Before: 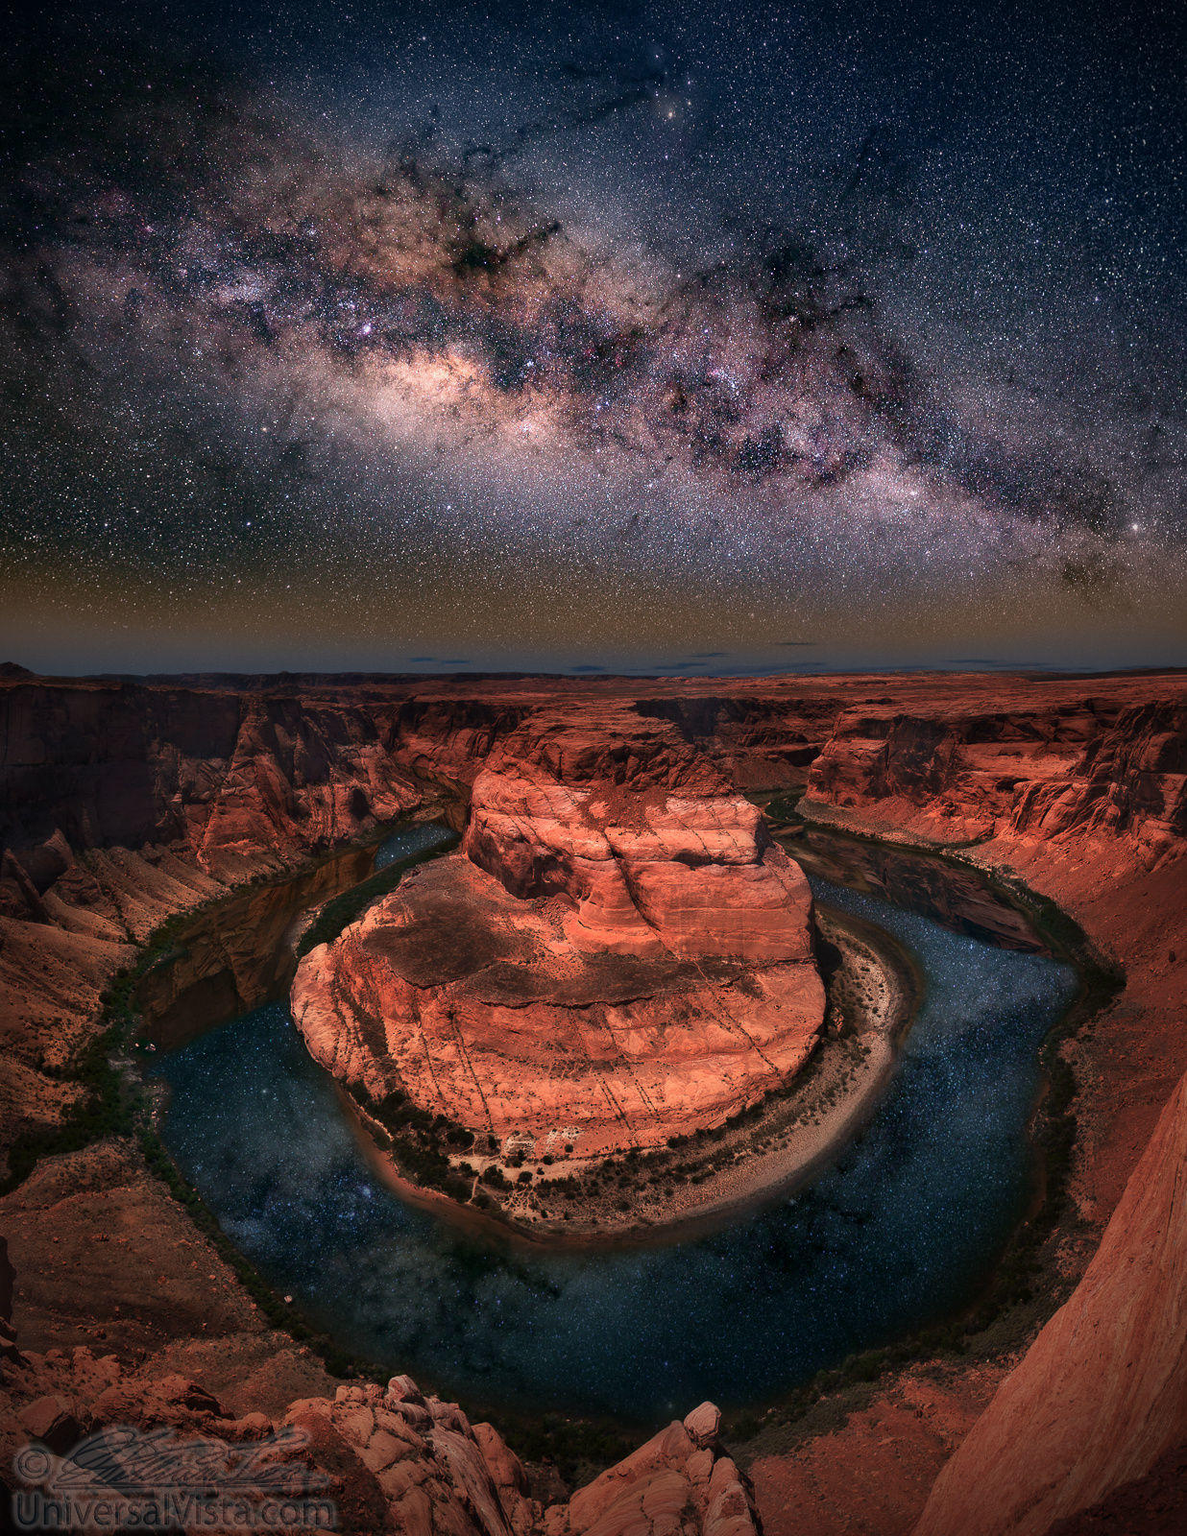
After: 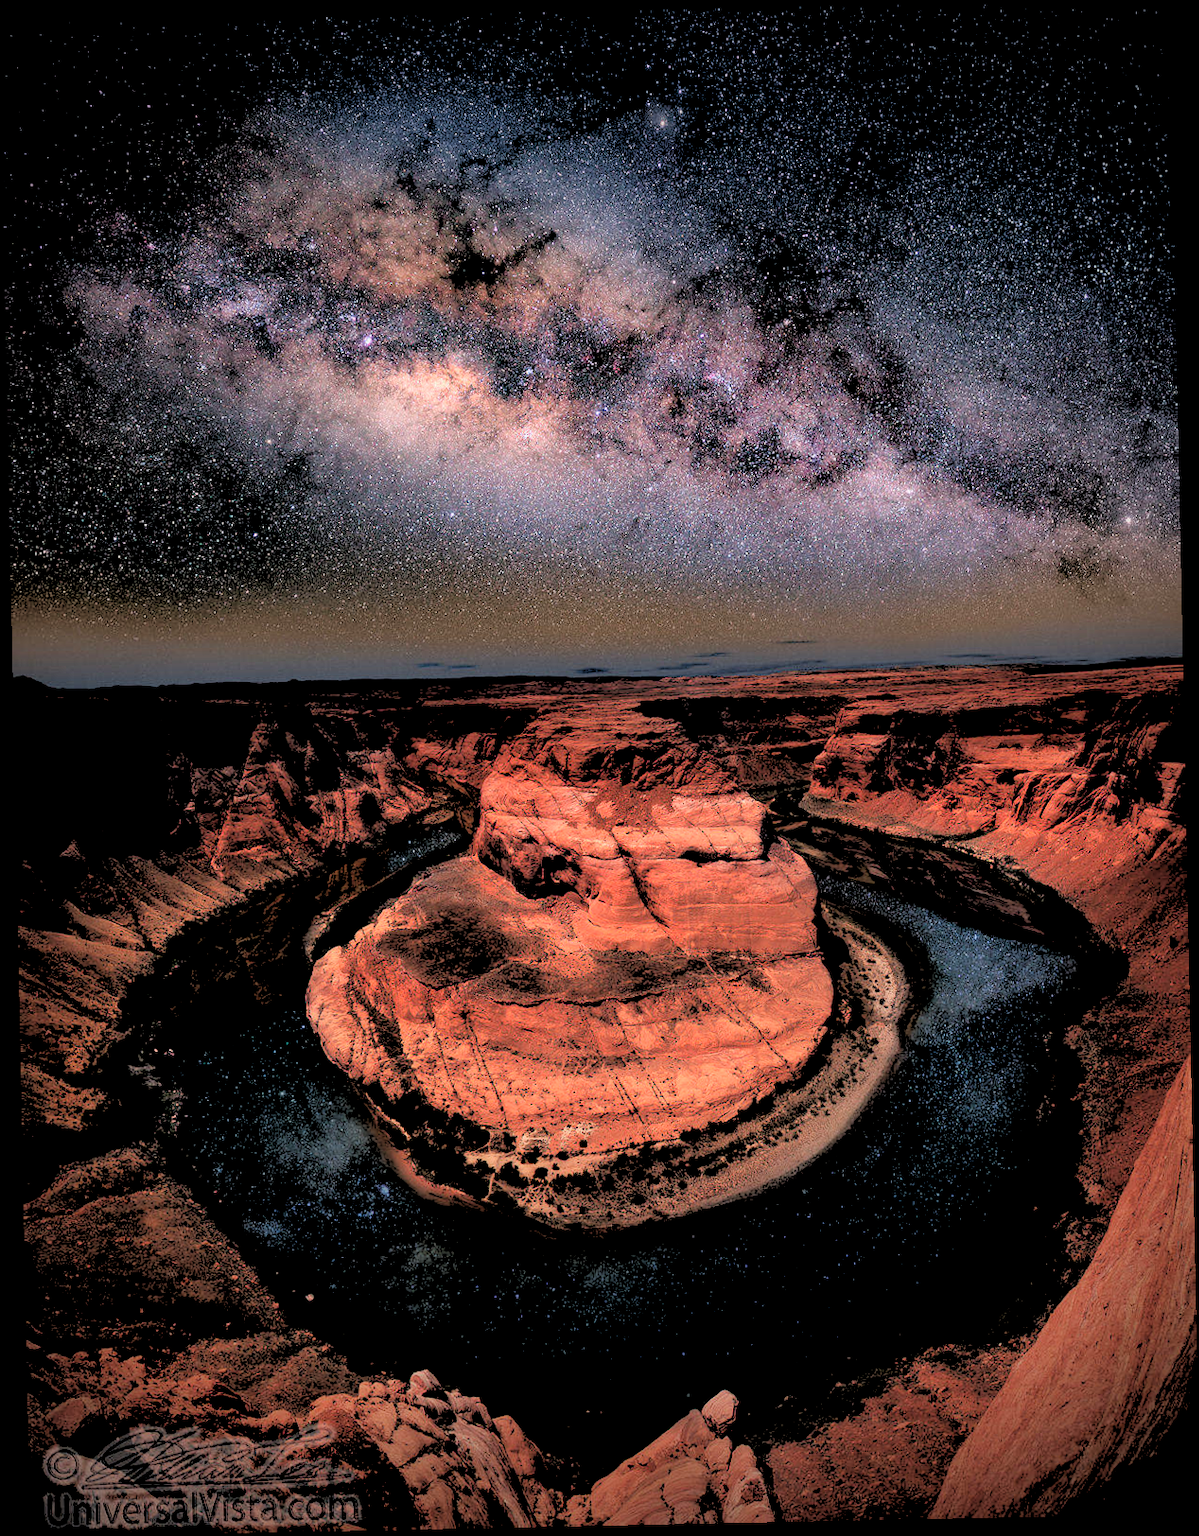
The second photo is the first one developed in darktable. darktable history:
rotate and perspective: rotation -1.17°, automatic cropping off
rgb levels: levels [[0.027, 0.429, 0.996], [0, 0.5, 1], [0, 0.5, 1]]
